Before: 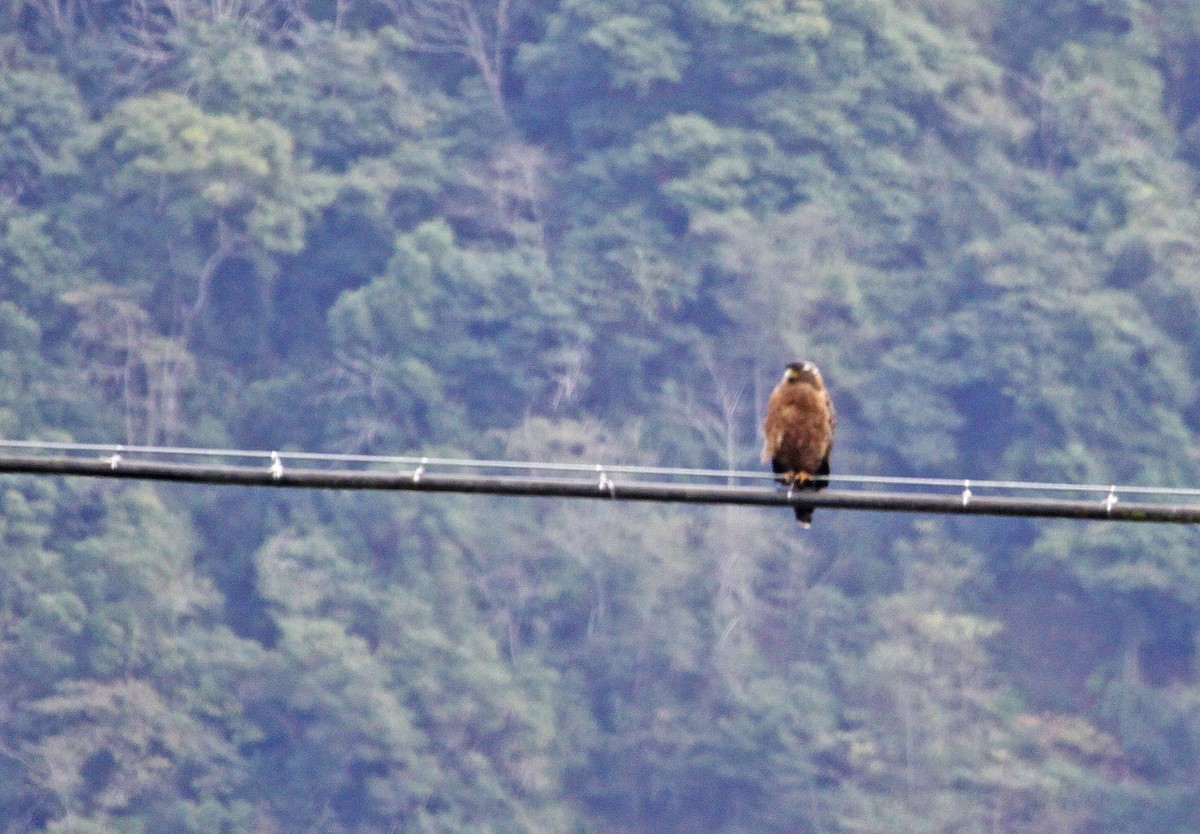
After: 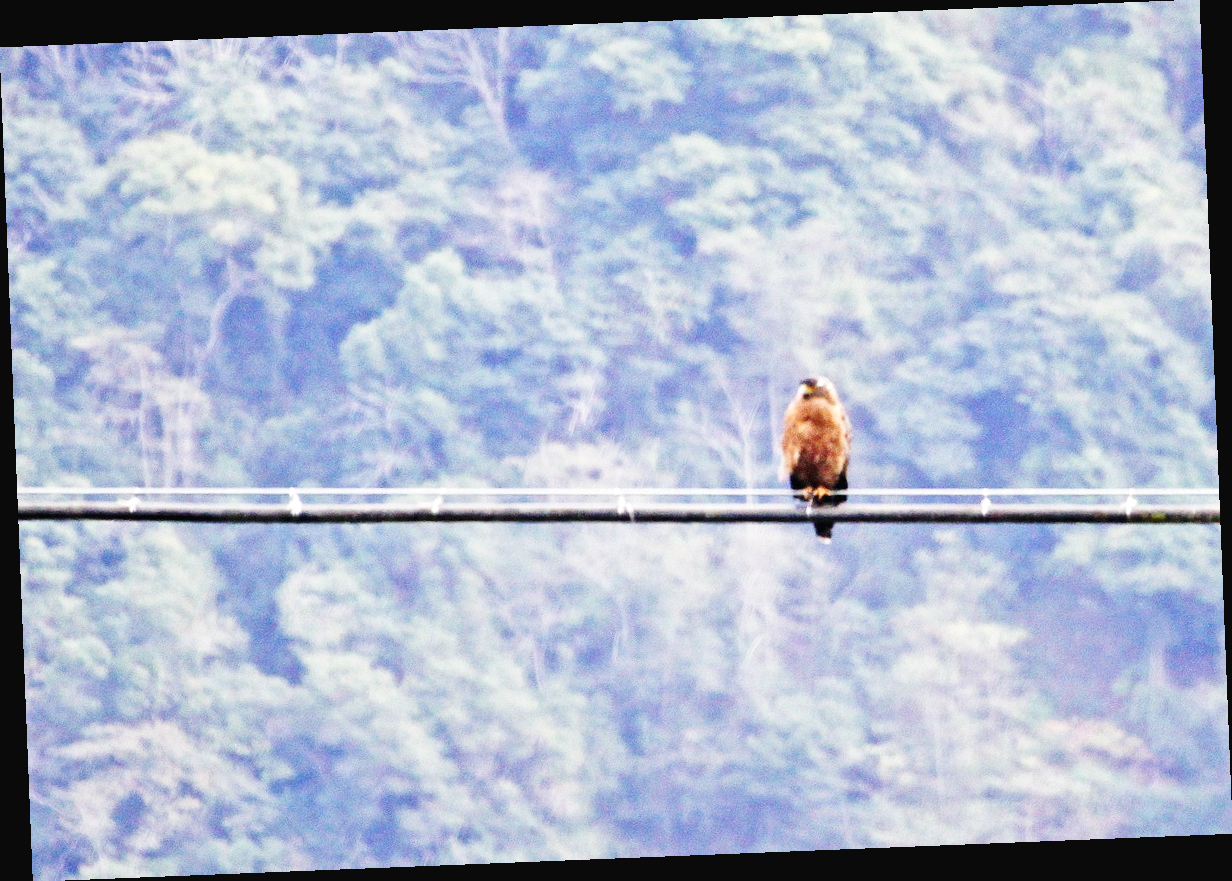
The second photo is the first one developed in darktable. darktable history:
white balance: red 1.009, blue 0.985
rotate and perspective: rotation -2.29°, automatic cropping off
base curve: curves: ch0 [(0, 0.003) (0.001, 0.002) (0.006, 0.004) (0.02, 0.022) (0.048, 0.086) (0.094, 0.234) (0.162, 0.431) (0.258, 0.629) (0.385, 0.8) (0.548, 0.918) (0.751, 0.988) (1, 1)], preserve colors none
